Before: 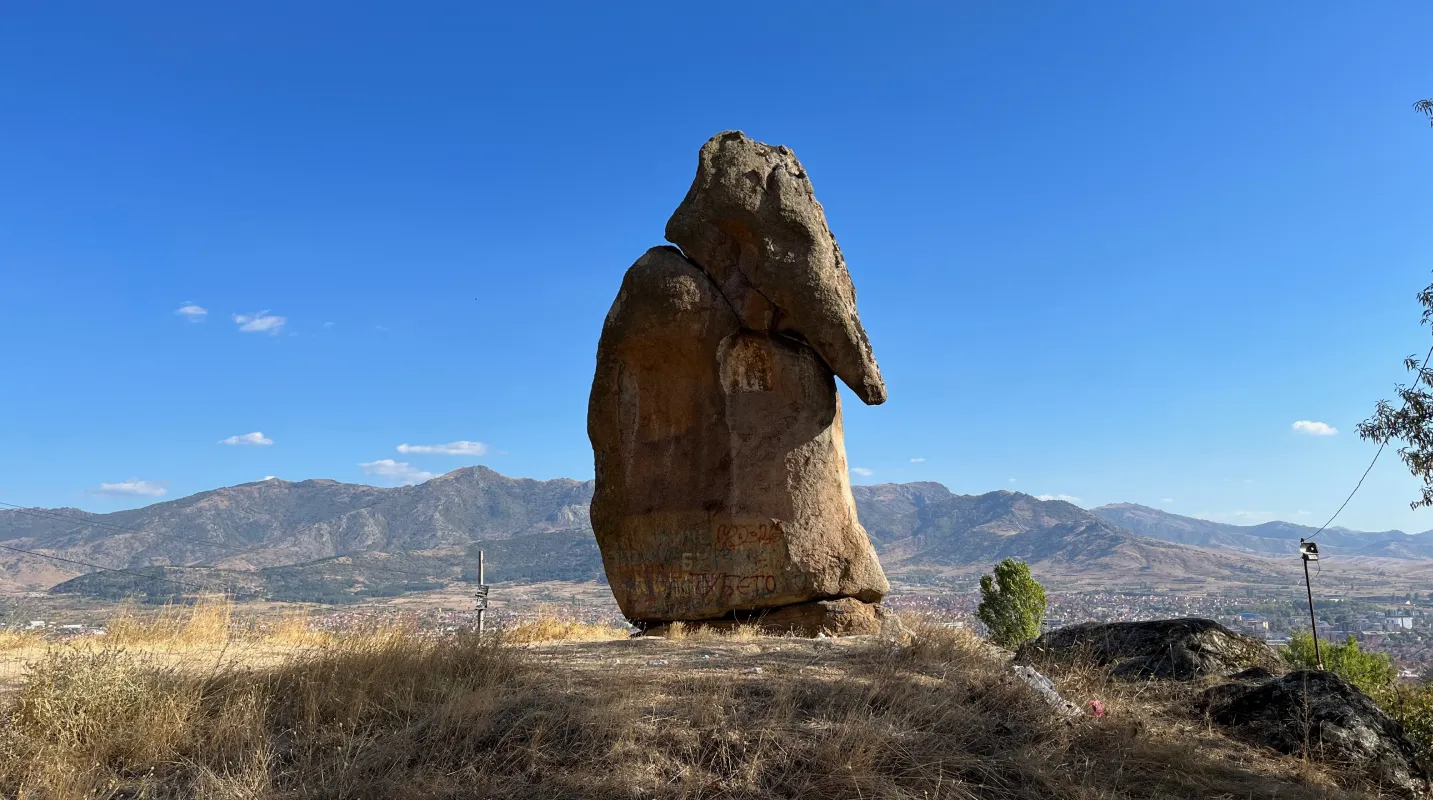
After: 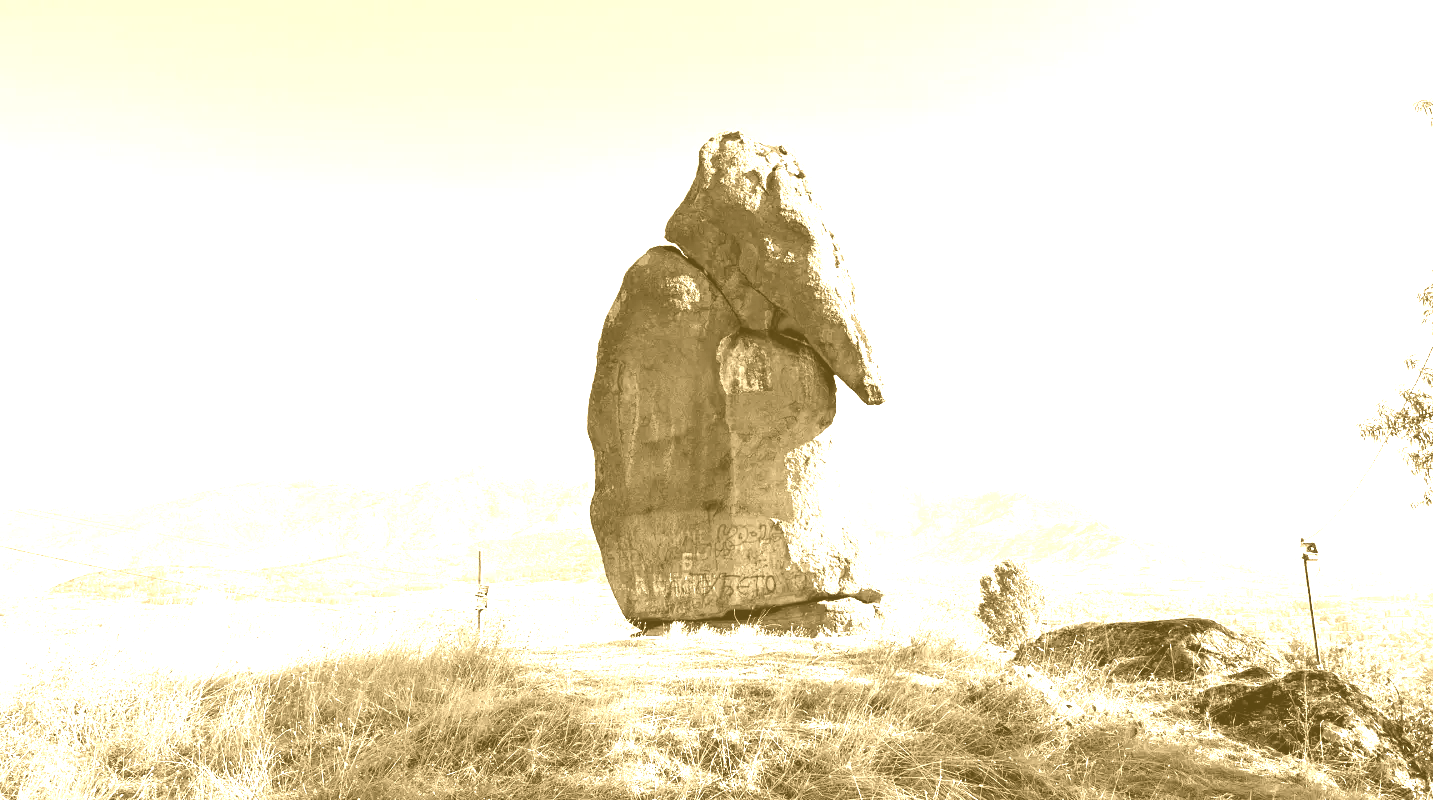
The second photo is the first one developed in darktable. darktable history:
colorize: hue 36°, source mix 100%
color balance: lift [1.001, 0.997, 0.99, 1.01], gamma [1.007, 1, 0.975, 1.025], gain [1, 1.065, 1.052, 0.935], contrast 13.25%
exposure: black level correction 0, exposure 1.7 EV, compensate exposure bias true, compensate highlight preservation false
